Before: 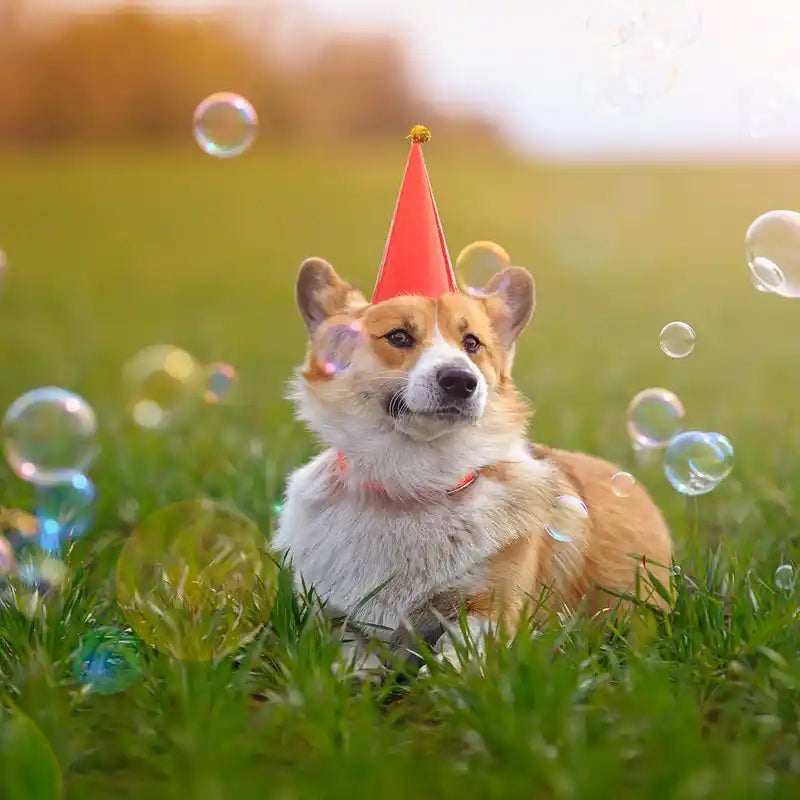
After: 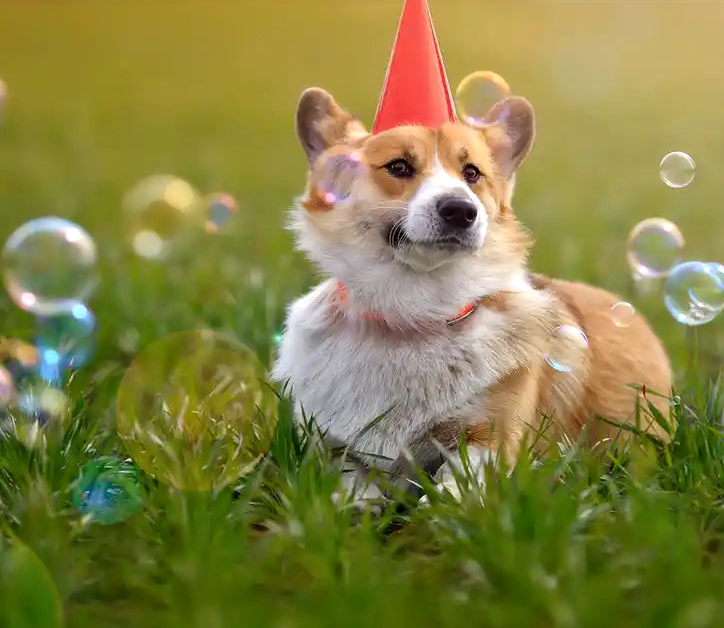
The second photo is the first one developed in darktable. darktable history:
crop: top 21.27%, right 9.414%, bottom 0.219%
contrast equalizer: octaves 7, y [[0.514, 0.573, 0.581, 0.508, 0.5, 0.5], [0.5 ×6], [0.5 ×6], [0 ×6], [0 ×6]]
